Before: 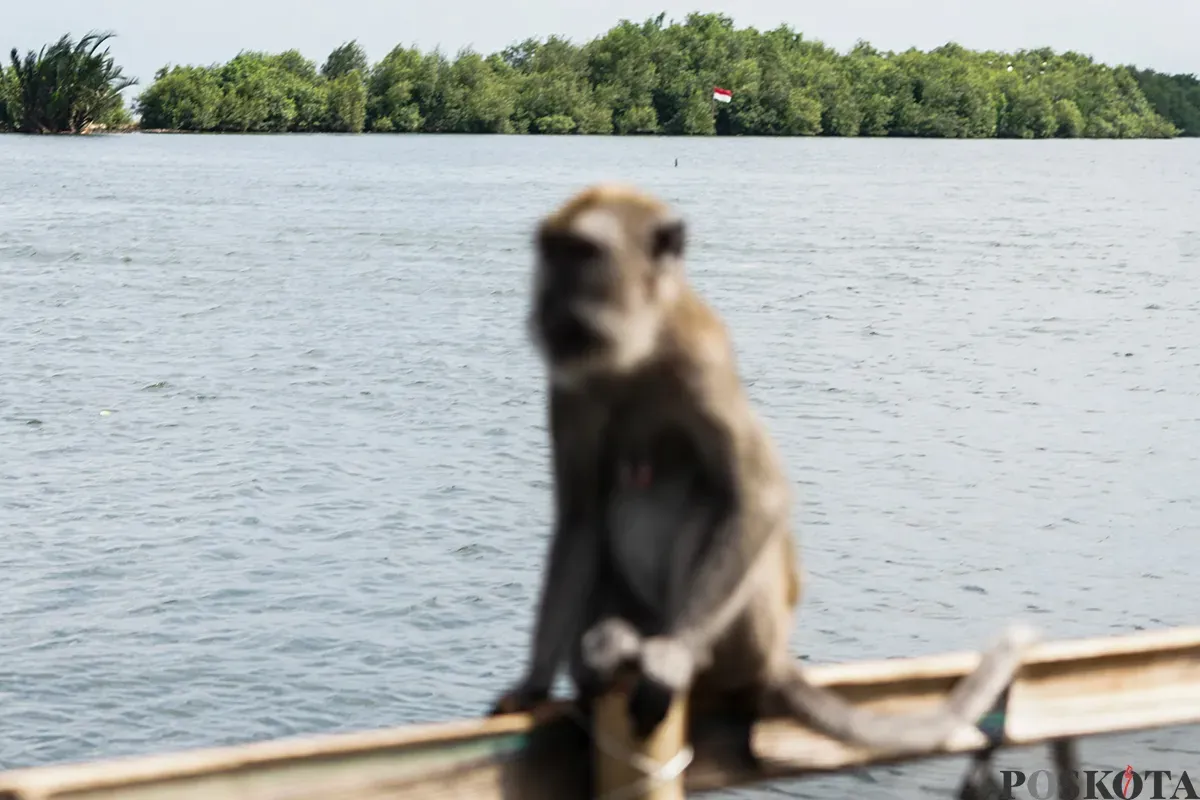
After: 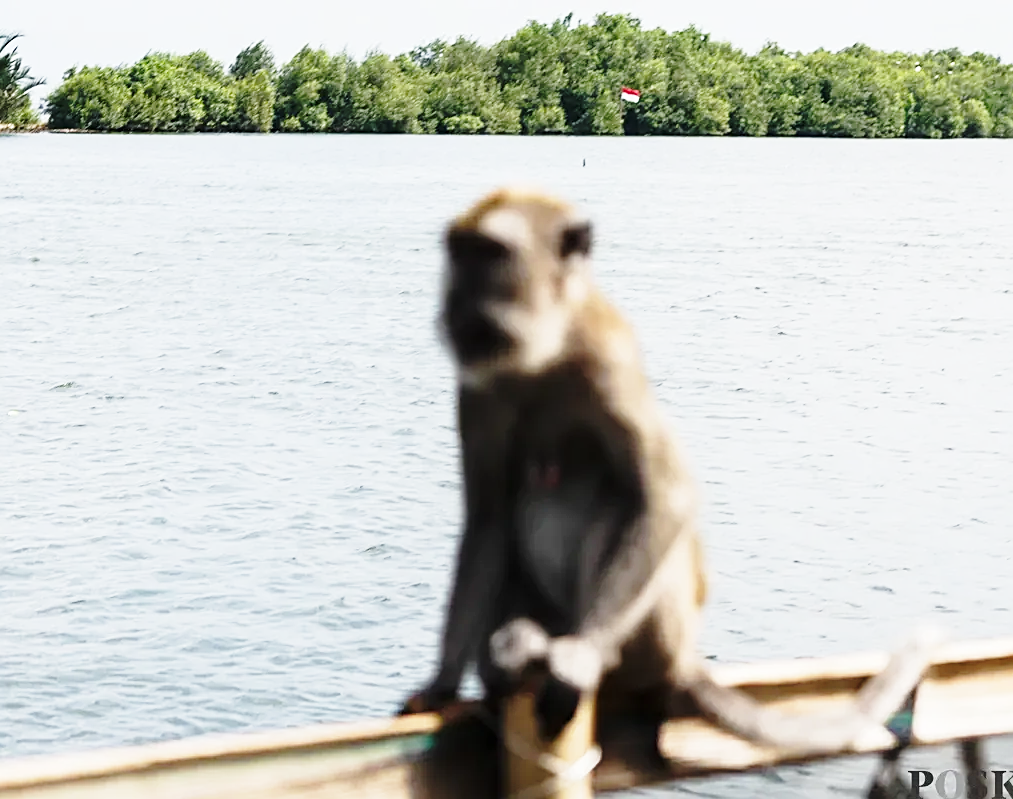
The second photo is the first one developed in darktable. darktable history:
base curve: curves: ch0 [(0, 0) (0.028, 0.03) (0.121, 0.232) (0.46, 0.748) (0.859, 0.968) (1, 1)], preserve colors none
crop: left 7.709%, right 7.871%
sharpen: on, module defaults
